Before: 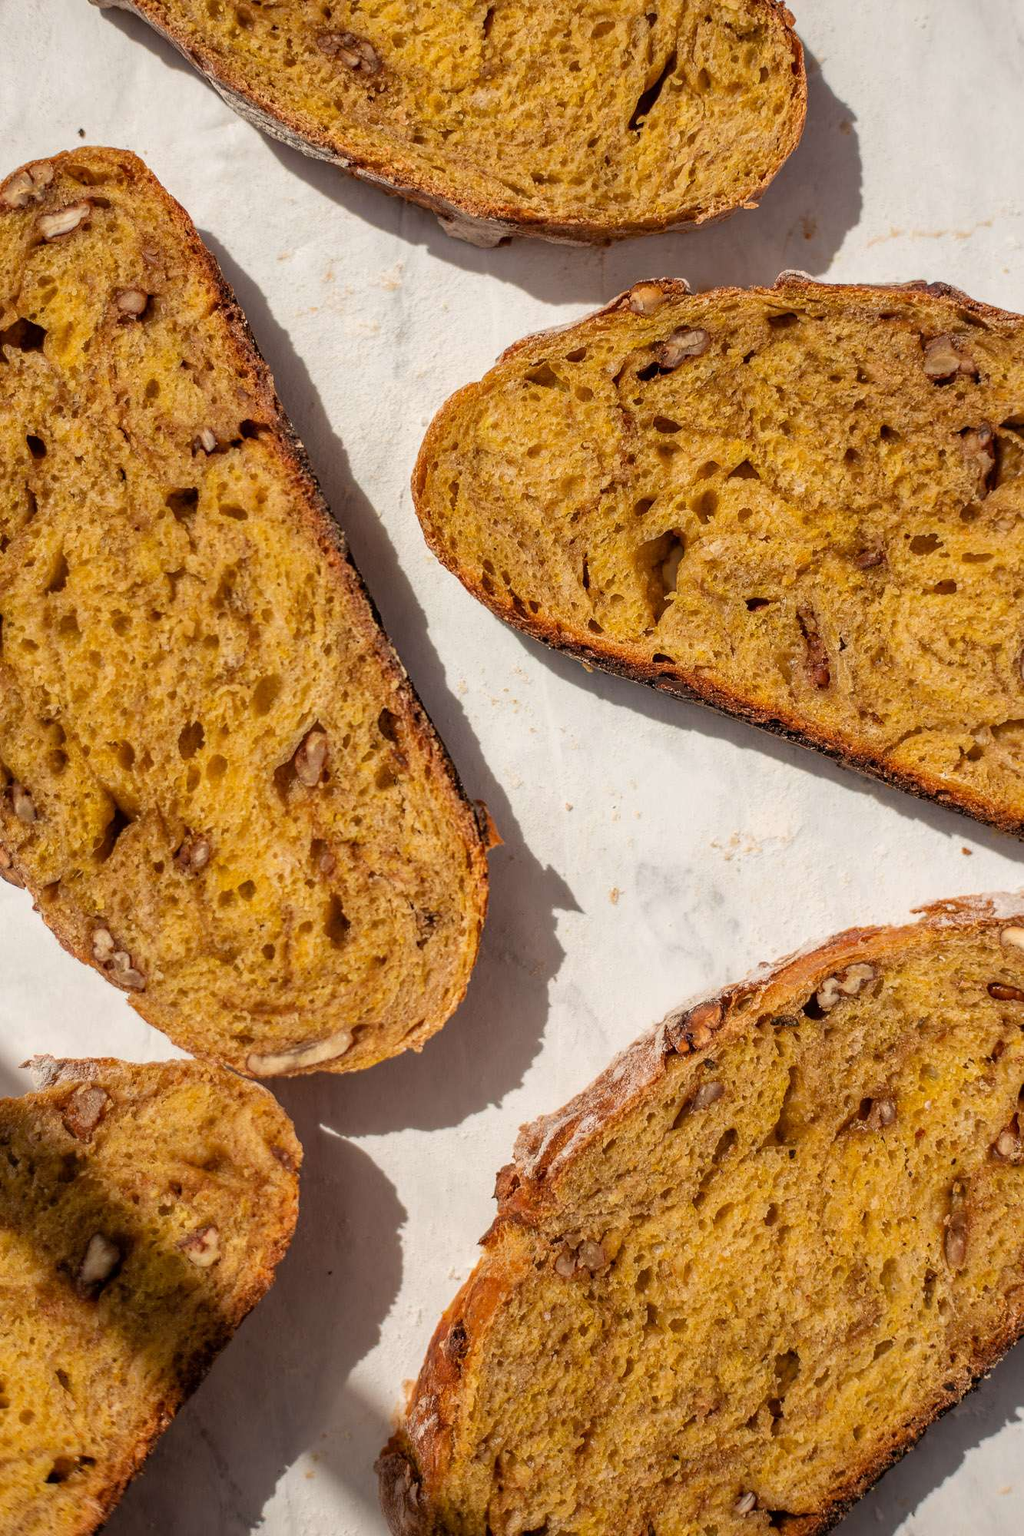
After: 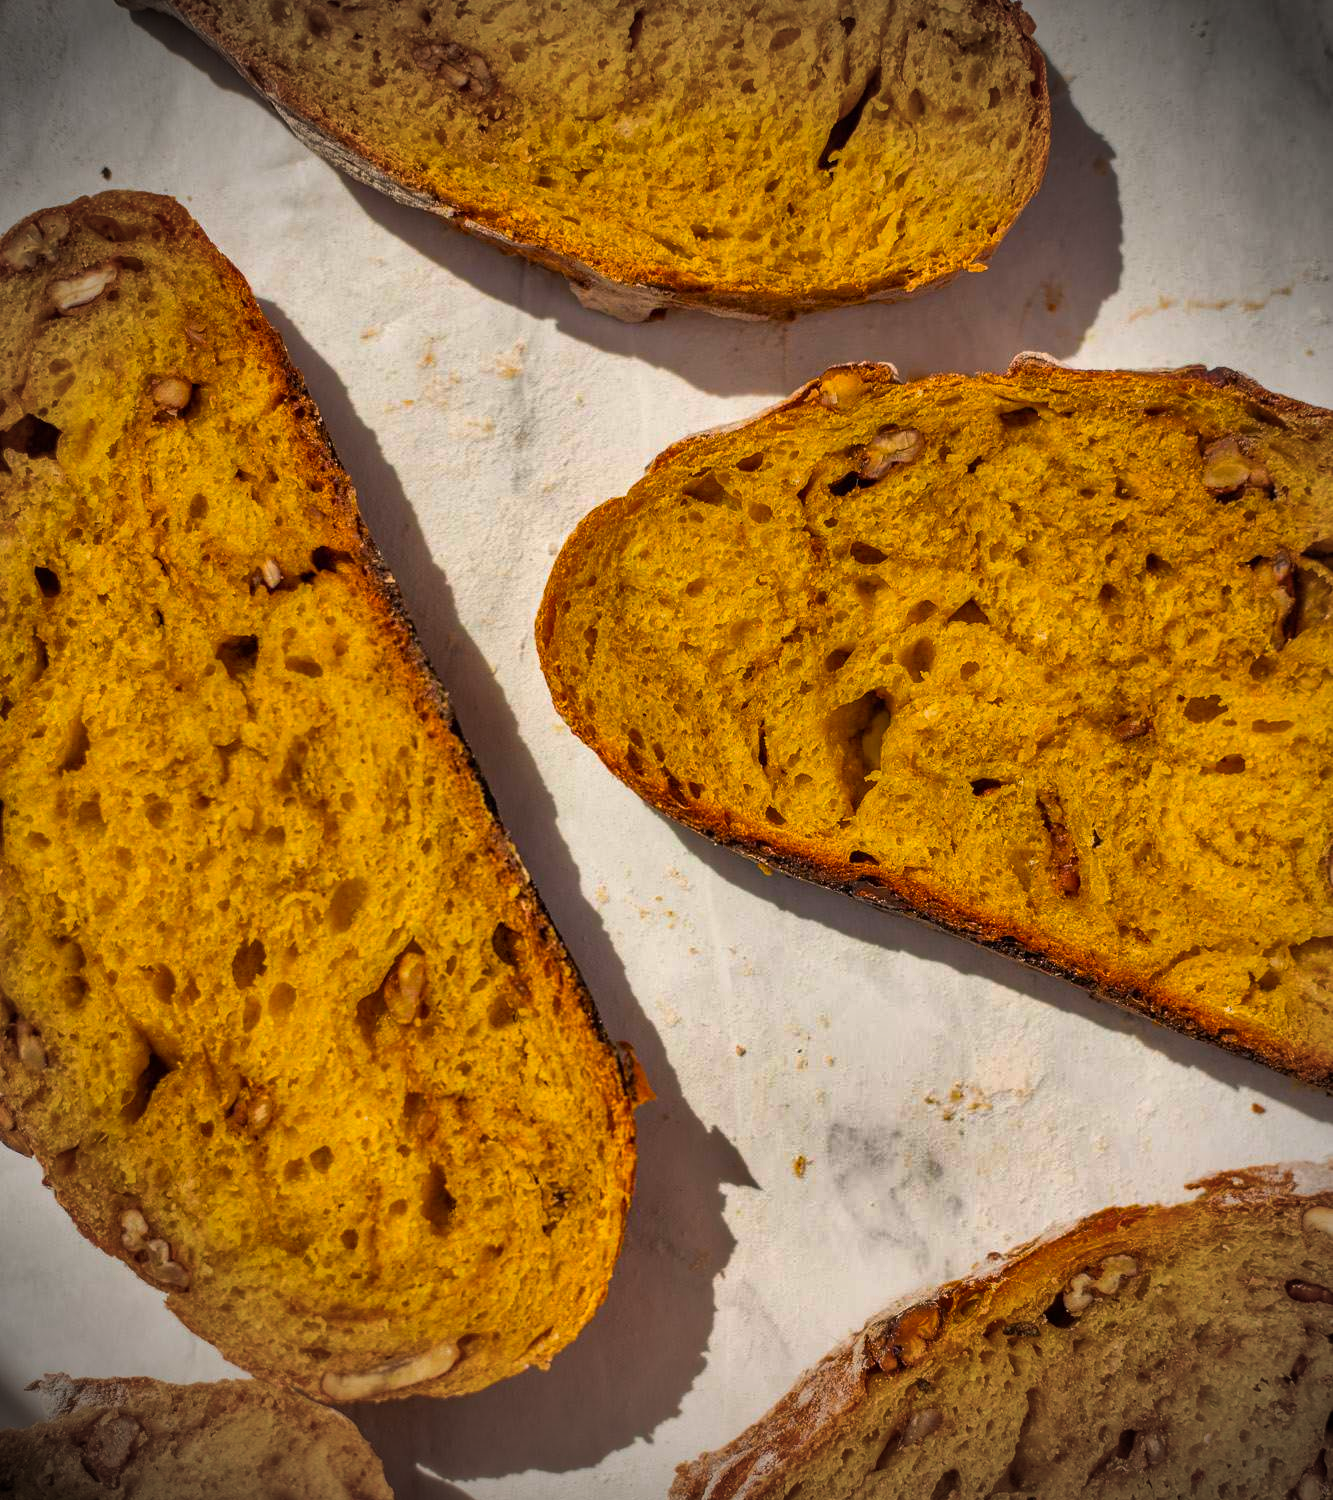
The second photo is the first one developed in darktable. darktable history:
shadows and highlights: shadows 24.42, highlights -79.43, soften with gaussian
vignetting: brightness -0.796, width/height ratio 1.089, unbound false
color balance rgb: perceptual saturation grading › global saturation 60.949%, perceptual saturation grading › highlights 20.025%, perceptual saturation grading › shadows -50.157%, global vibrance 5.493%
crop: bottom 24.978%
